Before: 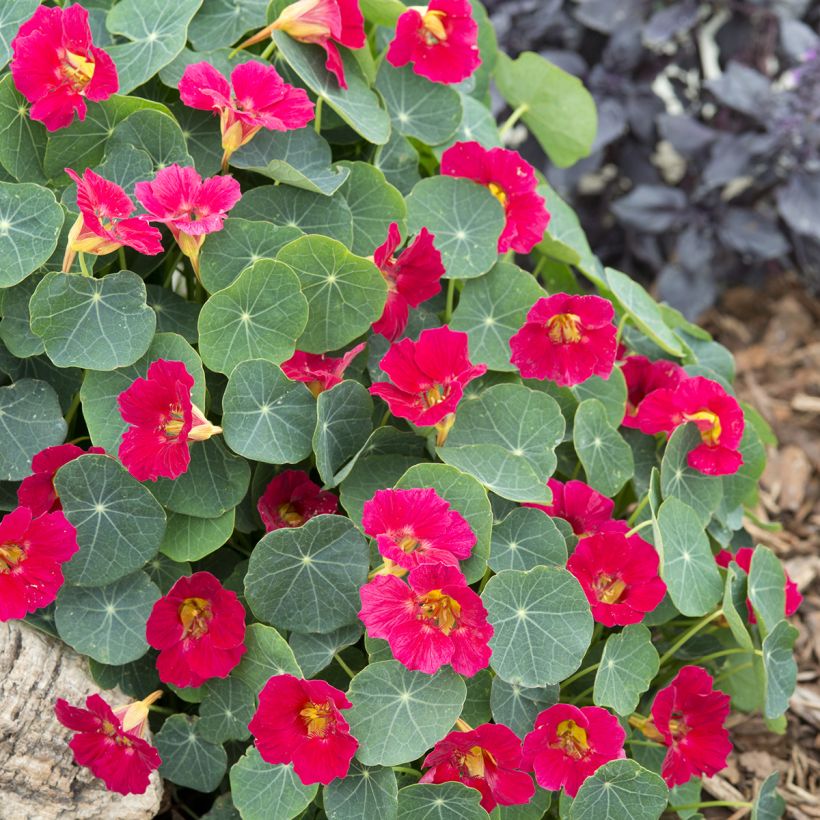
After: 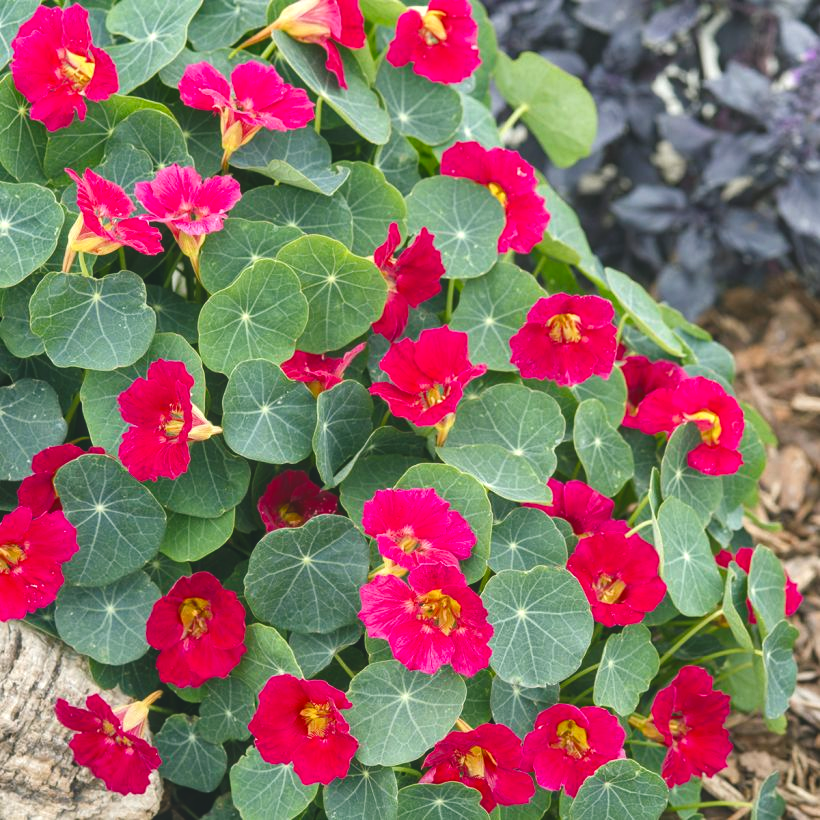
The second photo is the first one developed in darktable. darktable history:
color balance rgb: shadows lift › chroma 2.008%, shadows lift › hue 185.67°, global offset › luminance 1.986%, perceptual saturation grading › global saturation 21.023%, perceptual saturation grading › highlights -19.902%, perceptual saturation grading › shadows 29.431%, global vibrance 11.997%
exposure: compensate highlight preservation false
local contrast: on, module defaults
